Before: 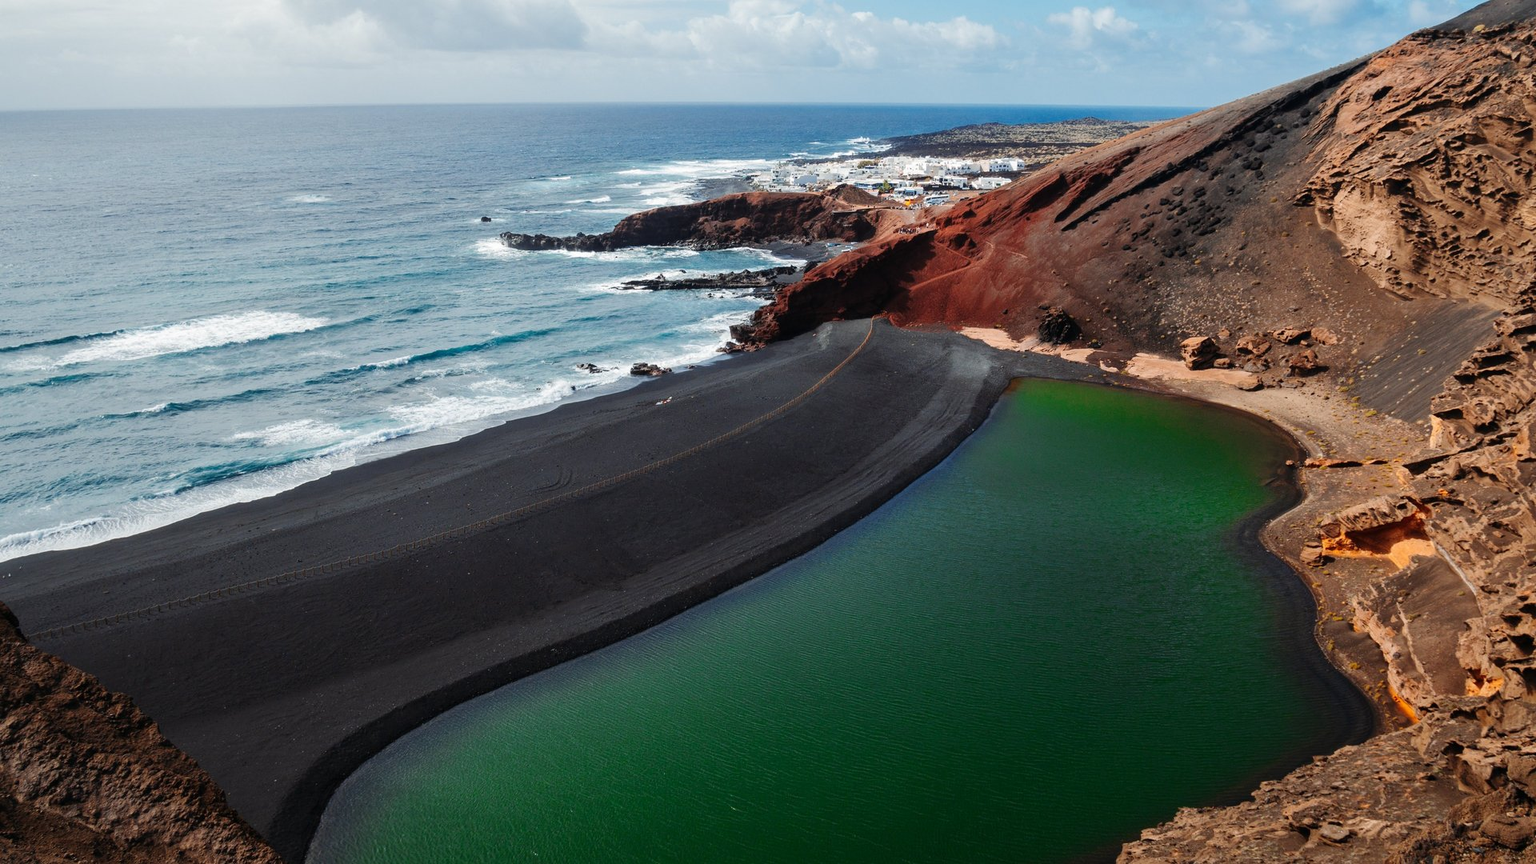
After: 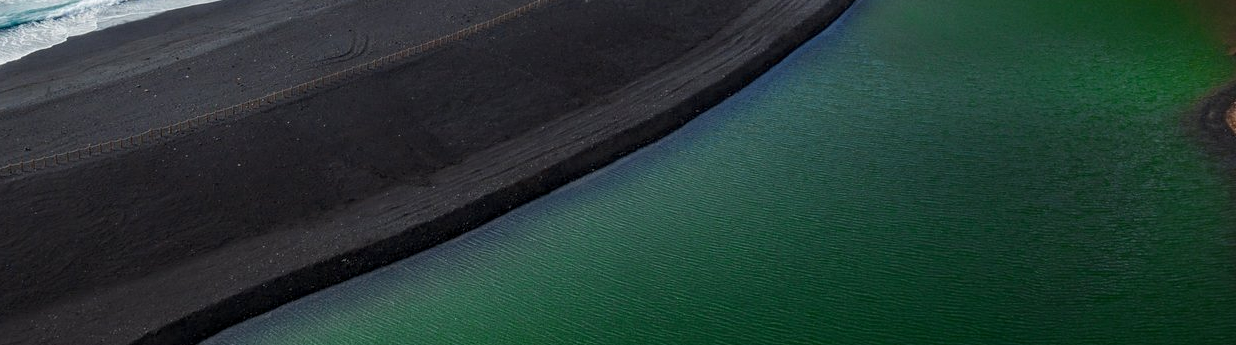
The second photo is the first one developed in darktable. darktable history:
local contrast: on, module defaults
crop: left 18.091%, top 51.13%, right 17.525%, bottom 16.85%
